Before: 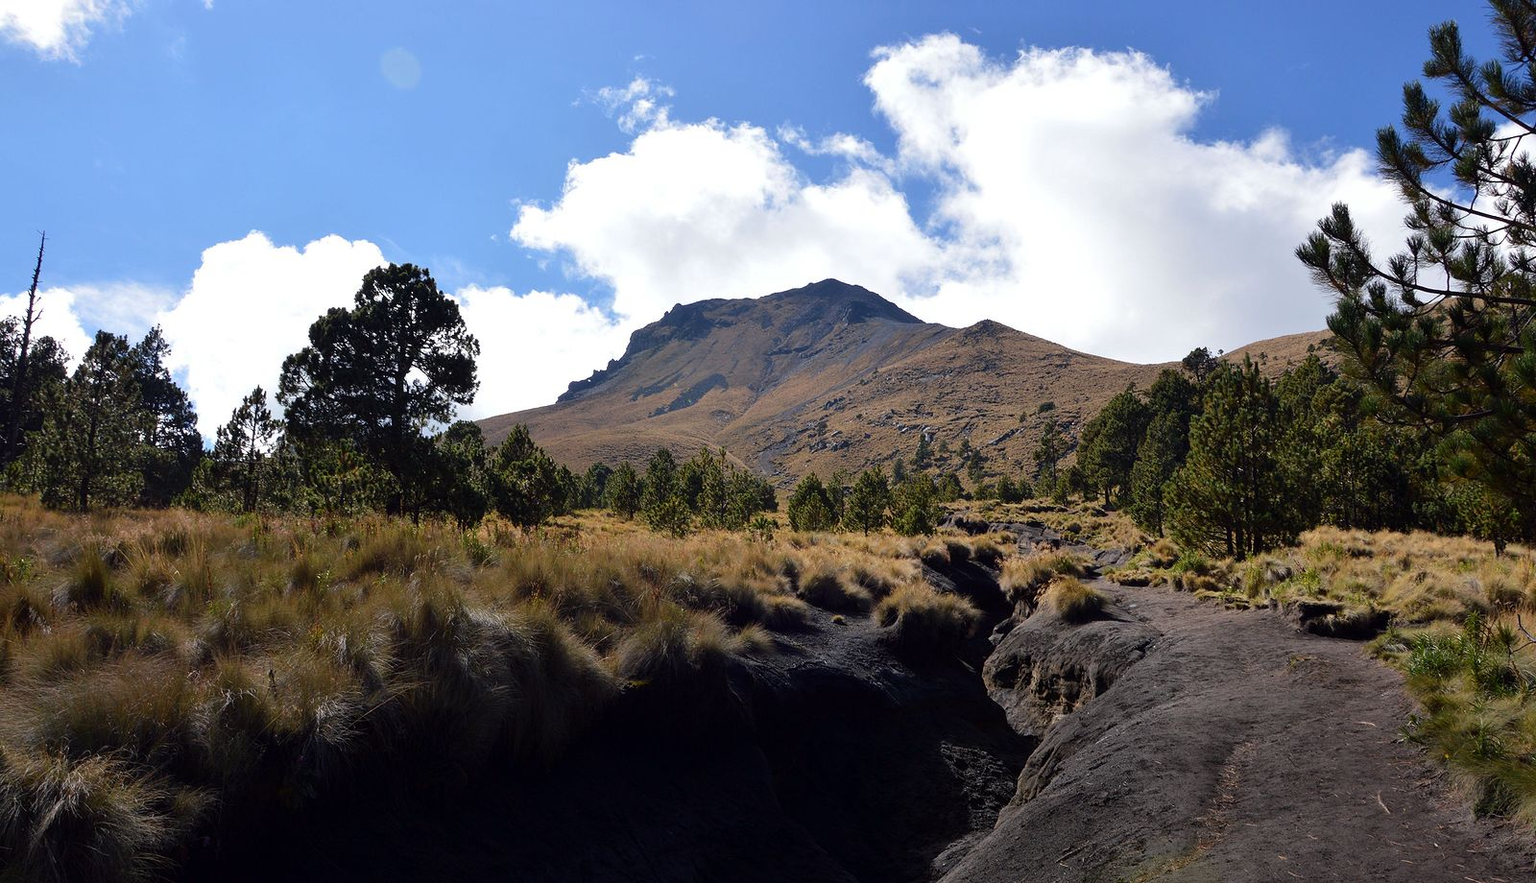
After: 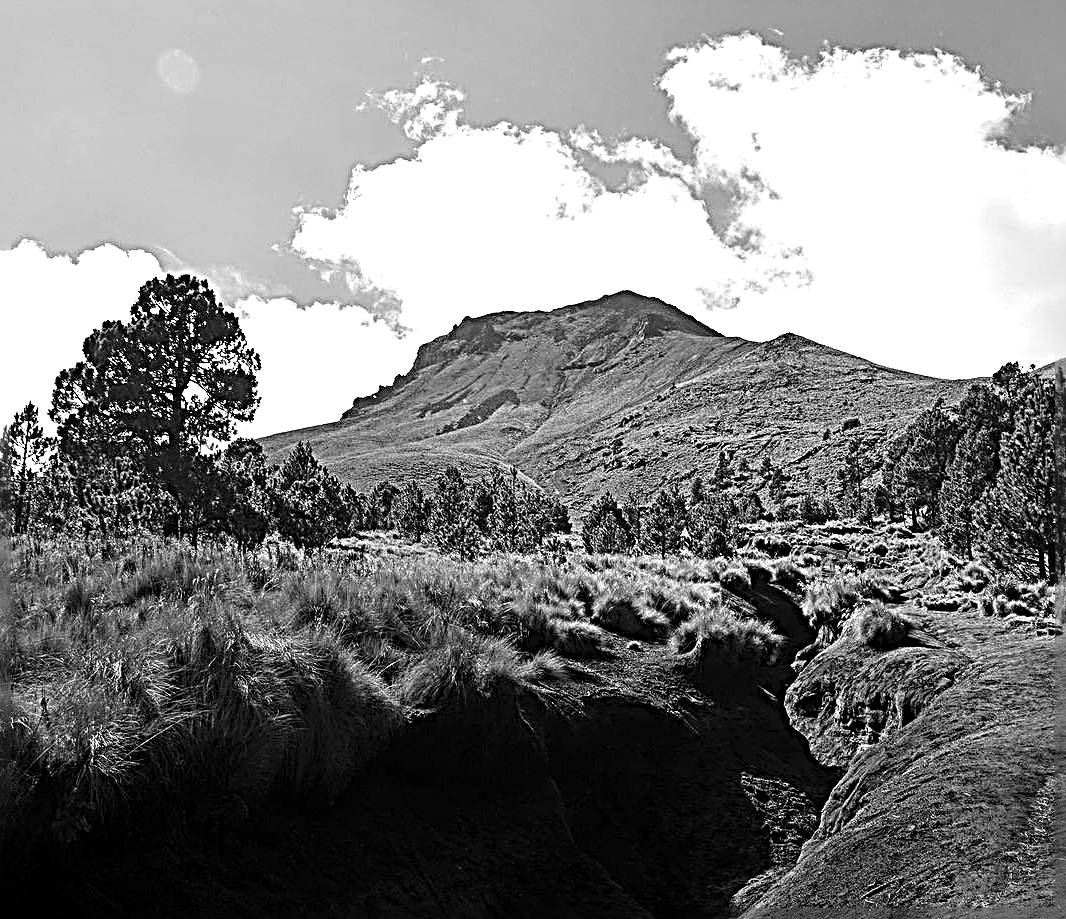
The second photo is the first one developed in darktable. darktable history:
local contrast: on, module defaults
sharpen: radius 4.001, amount 2
monochrome: on, module defaults
exposure: exposure 0.6 EV, compensate highlight preservation false
crop and rotate: left 15.055%, right 18.278%
